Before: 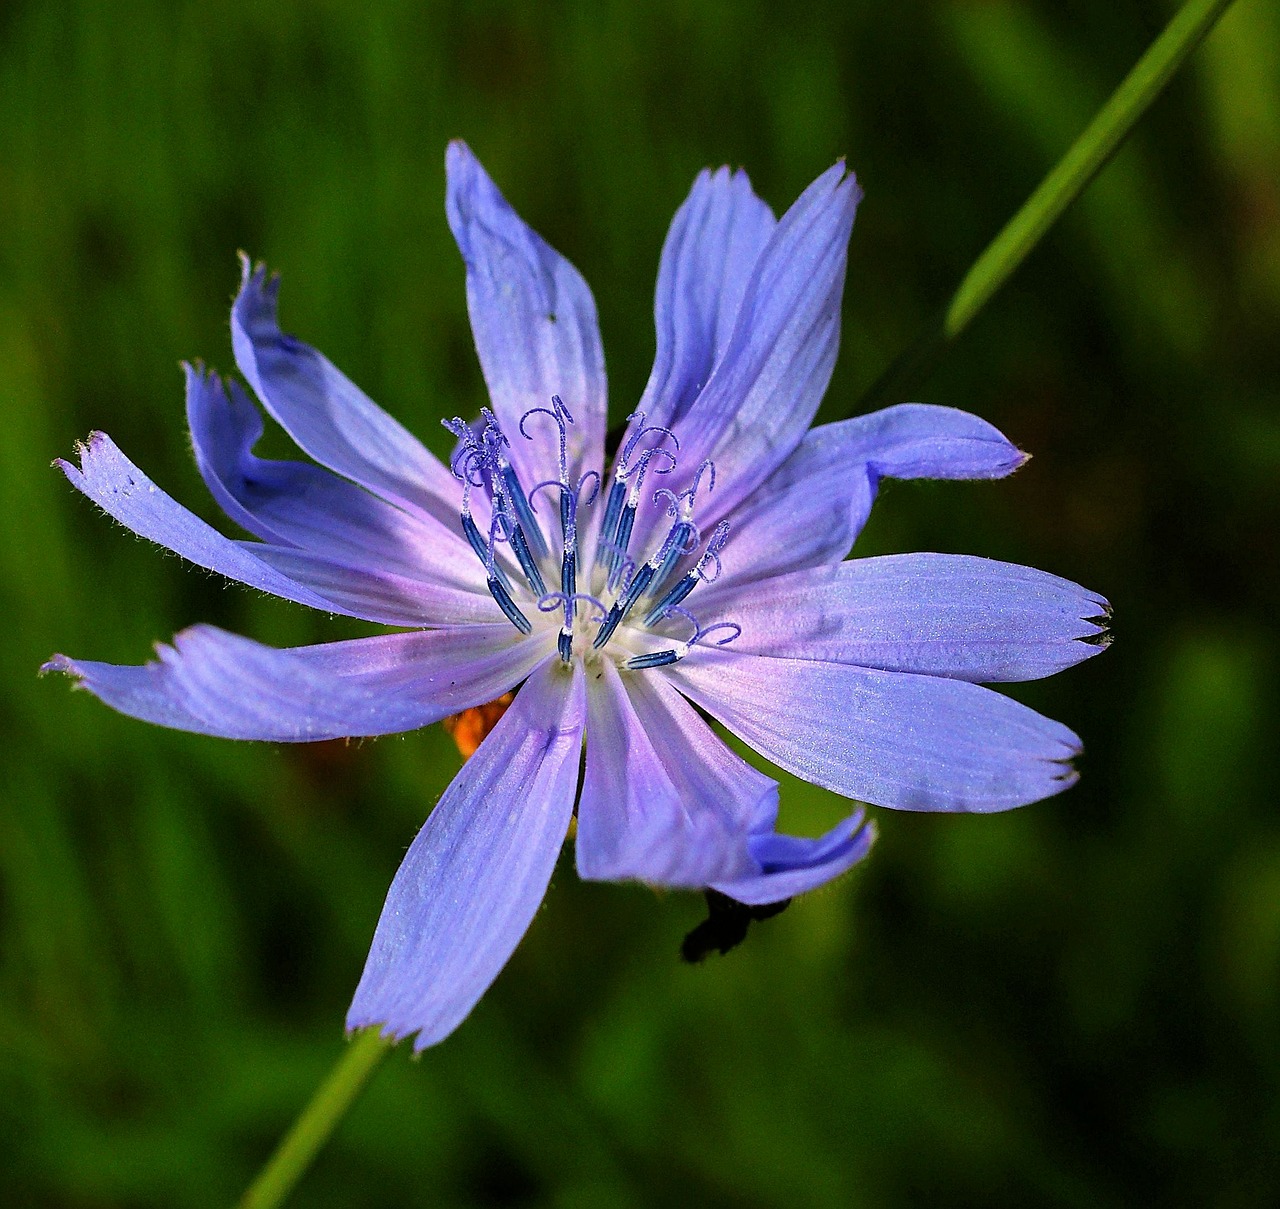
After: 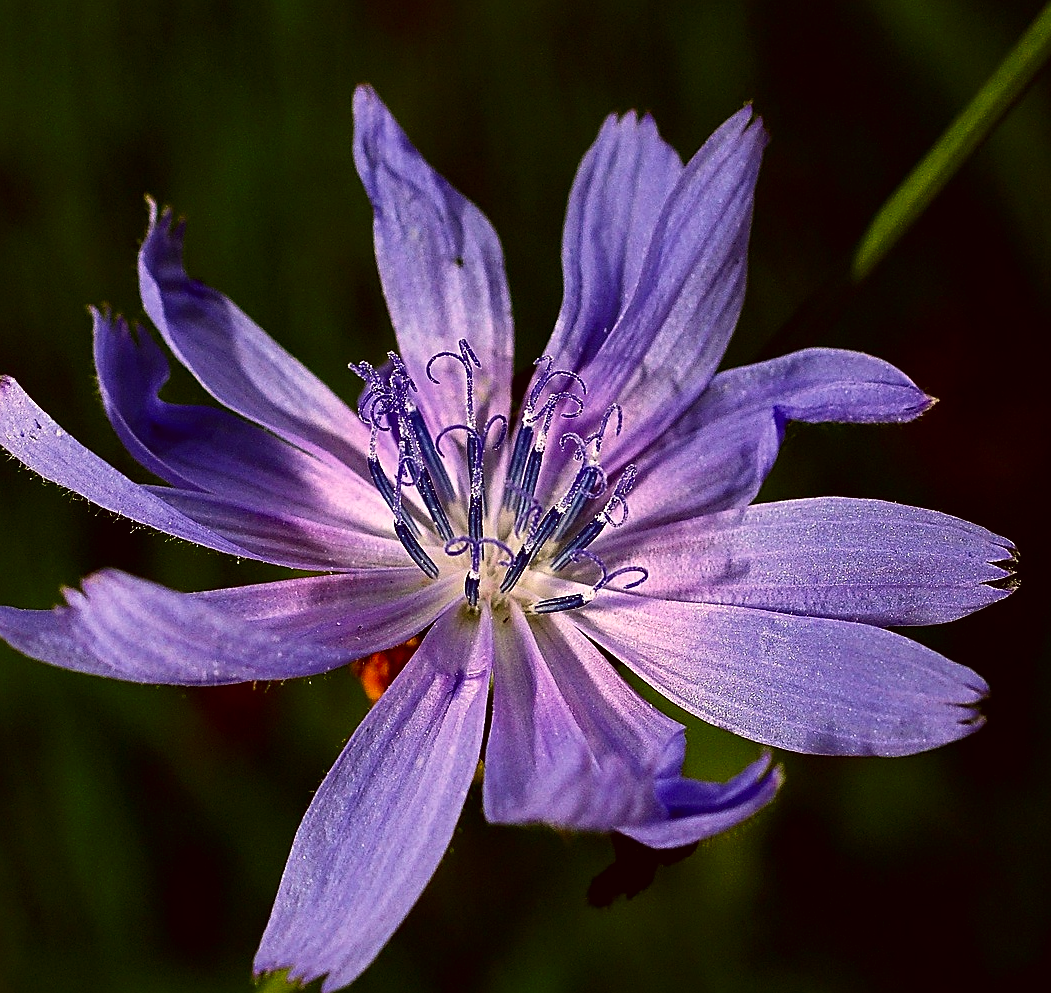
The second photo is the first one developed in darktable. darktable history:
sharpen: on, module defaults
crop and rotate: left 7.327%, top 4.658%, right 10.547%, bottom 13.131%
color correction: highlights a* 10.17, highlights b* 9.78, shadows a* 8.93, shadows b* 8.3, saturation 0.818
contrast brightness saturation: contrast 0.193, brightness -0.221, saturation 0.118
